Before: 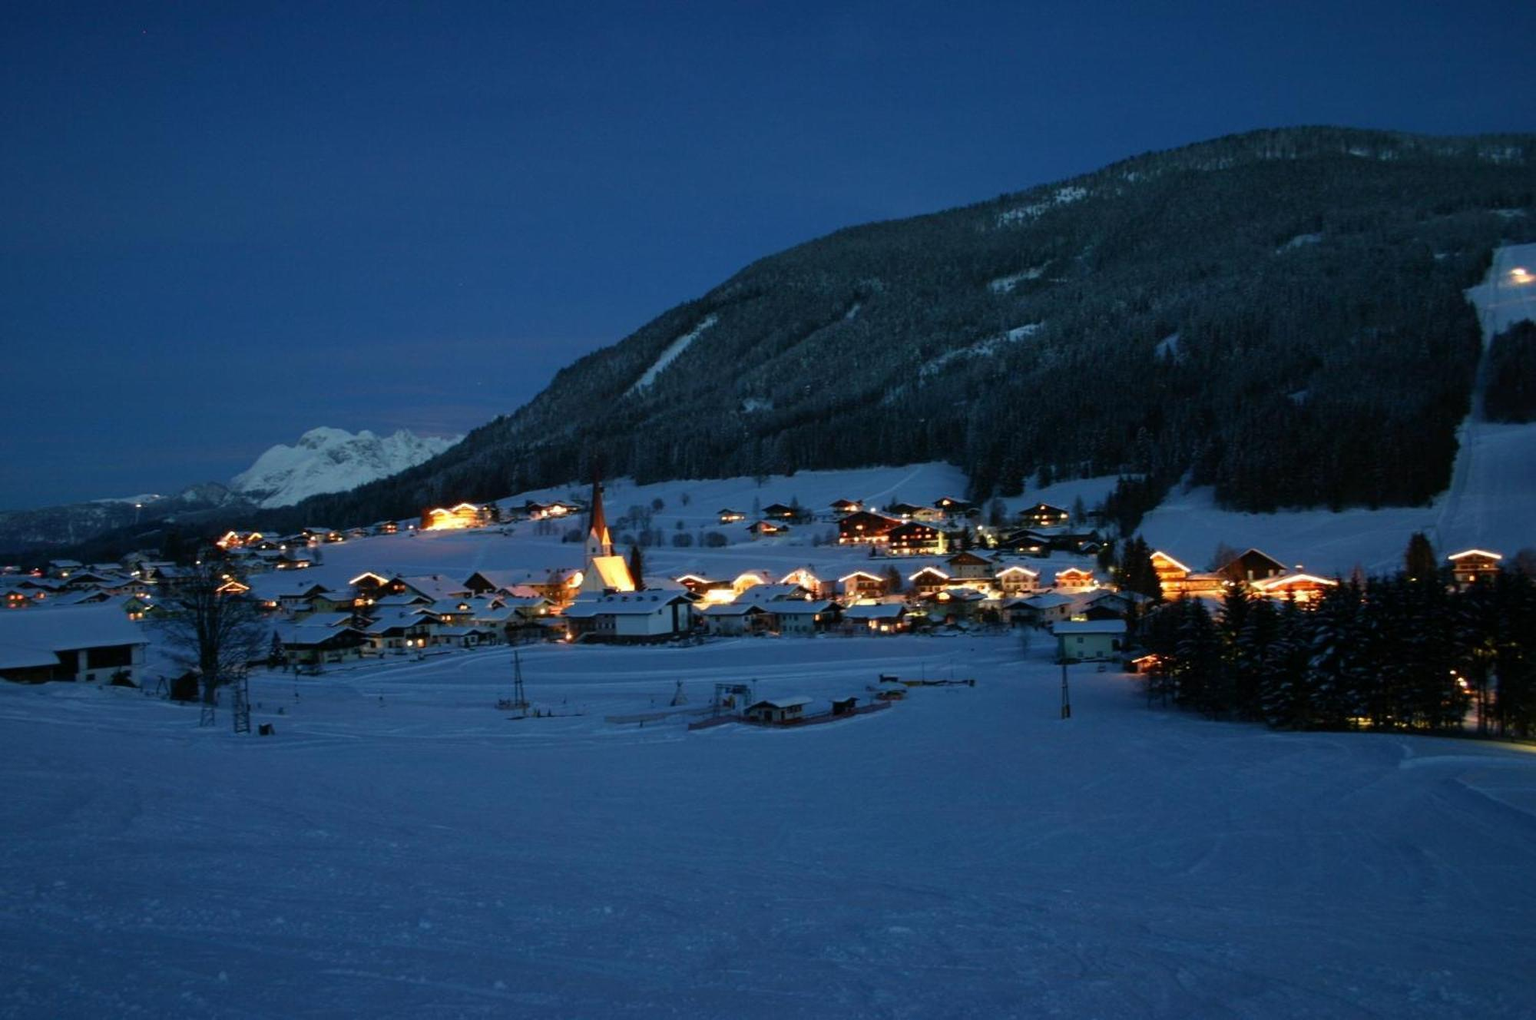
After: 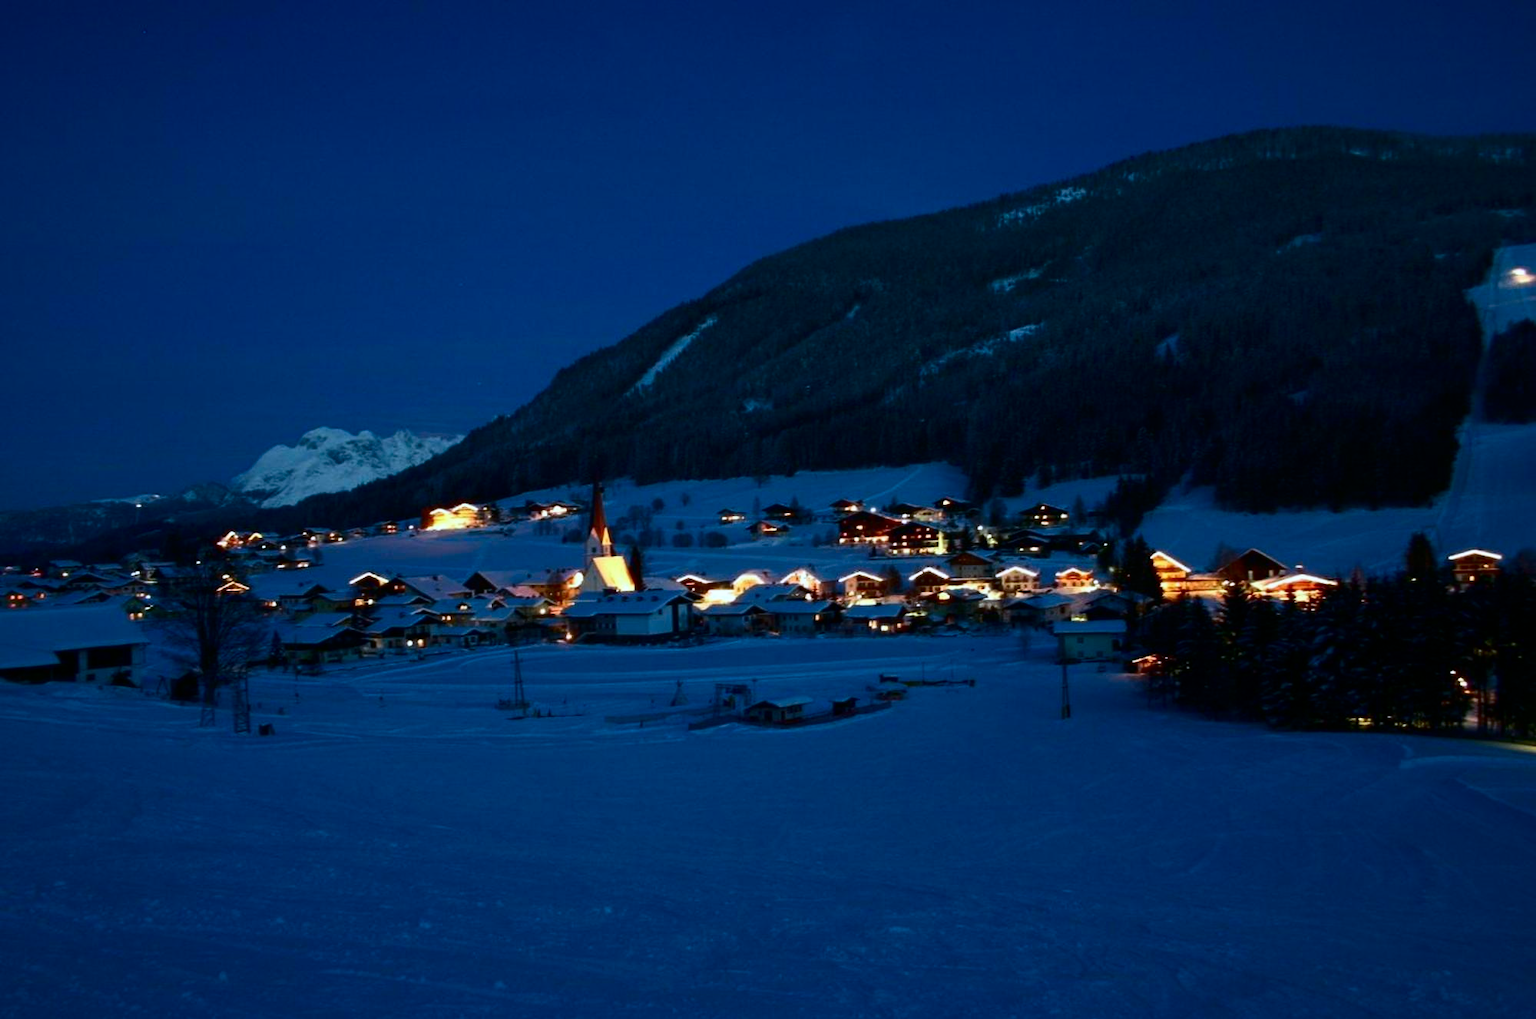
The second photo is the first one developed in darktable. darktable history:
contrast brightness saturation: contrast 0.2, brightness -0.11, saturation 0.1
color calibration: x 0.372, y 0.386, temperature 4283.97 K
